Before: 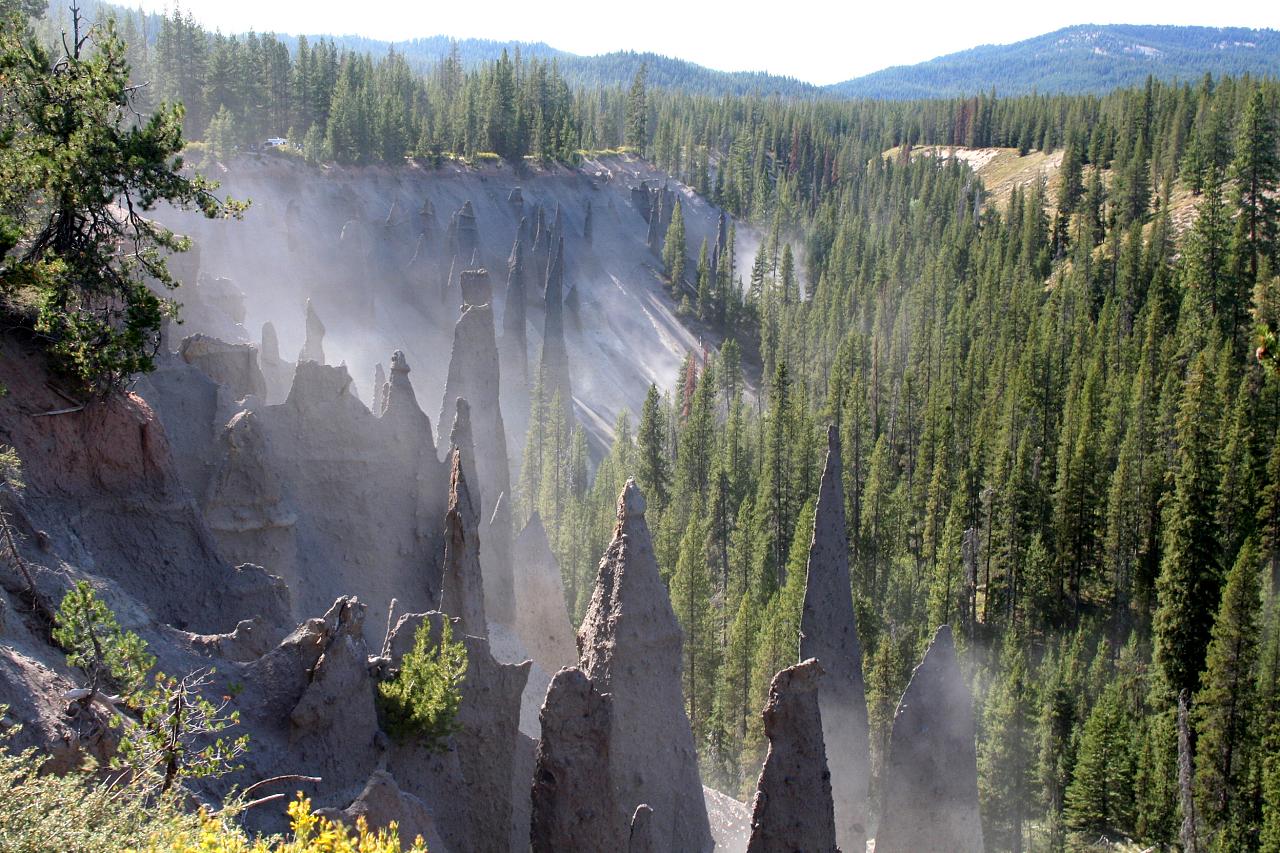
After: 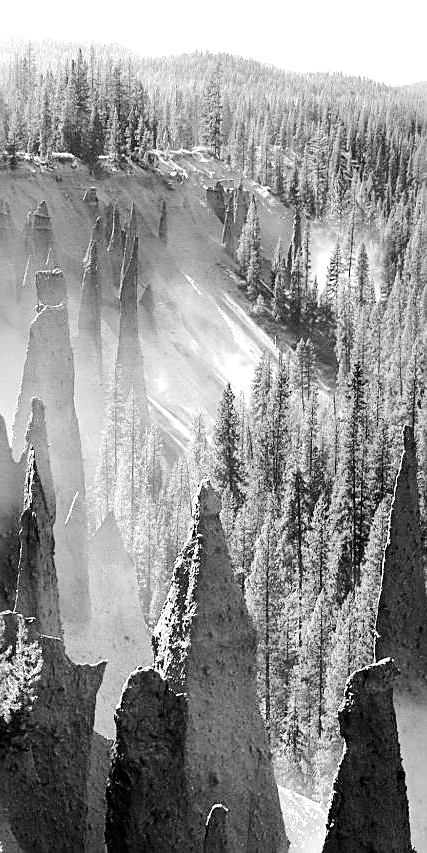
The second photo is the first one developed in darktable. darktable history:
contrast brightness saturation: saturation -0.993
local contrast: mode bilateral grid, contrast 19, coarseness 100, detail 150%, midtone range 0.2
sharpen: on, module defaults
exposure: exposure -0.071 EV, compensate highlight preservation false
crop: left 33.226%, right 33.367%
tone curve: curves: ch0 [(0, 0) (0.003, 0.058) (0.011, 0.061) (0.025, 0.065) (0.044, 0.076) (0.069, 0.083) (0.1, 0.09) (0.136, 0.102) (0.177, 0.145) (0.224, 0.196) (0.277, 0.278) (0.335, 0.375) (0.399, 0.486) (0.468, 0.578) (0.543, 0.651) (0.623, 0.717) (0.709, 0.783) (0.801, 0.838) (0.898, 0.91) (1, 1)], preserve colors none
levels: levels [0.062, 0.494, 0.925]
color balance rgb: global offset › chroma 0.054%, global offset › hue 253.4°, perceptual saturation grading › global saturation 16.19%, perceptual brilliance grading › highlights 10.192%, perceptual brilliance grading › mid-tones 5.195%, global vibrance 11.103%
